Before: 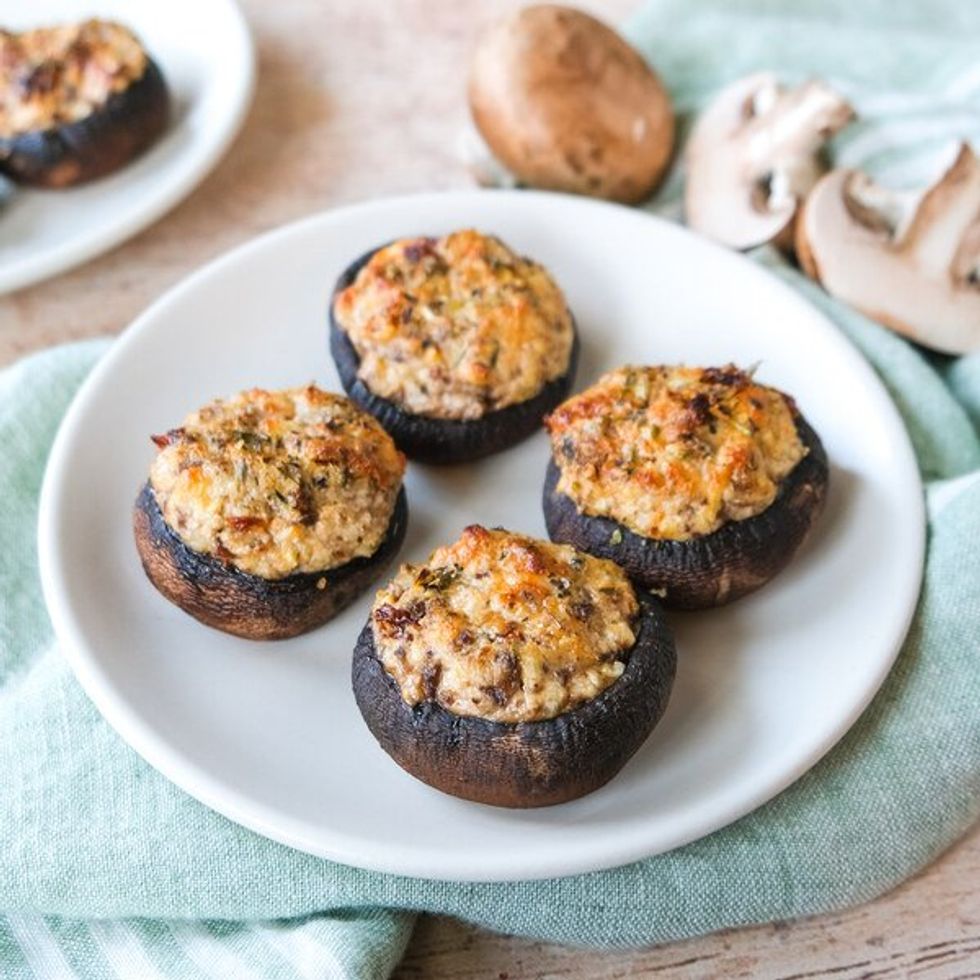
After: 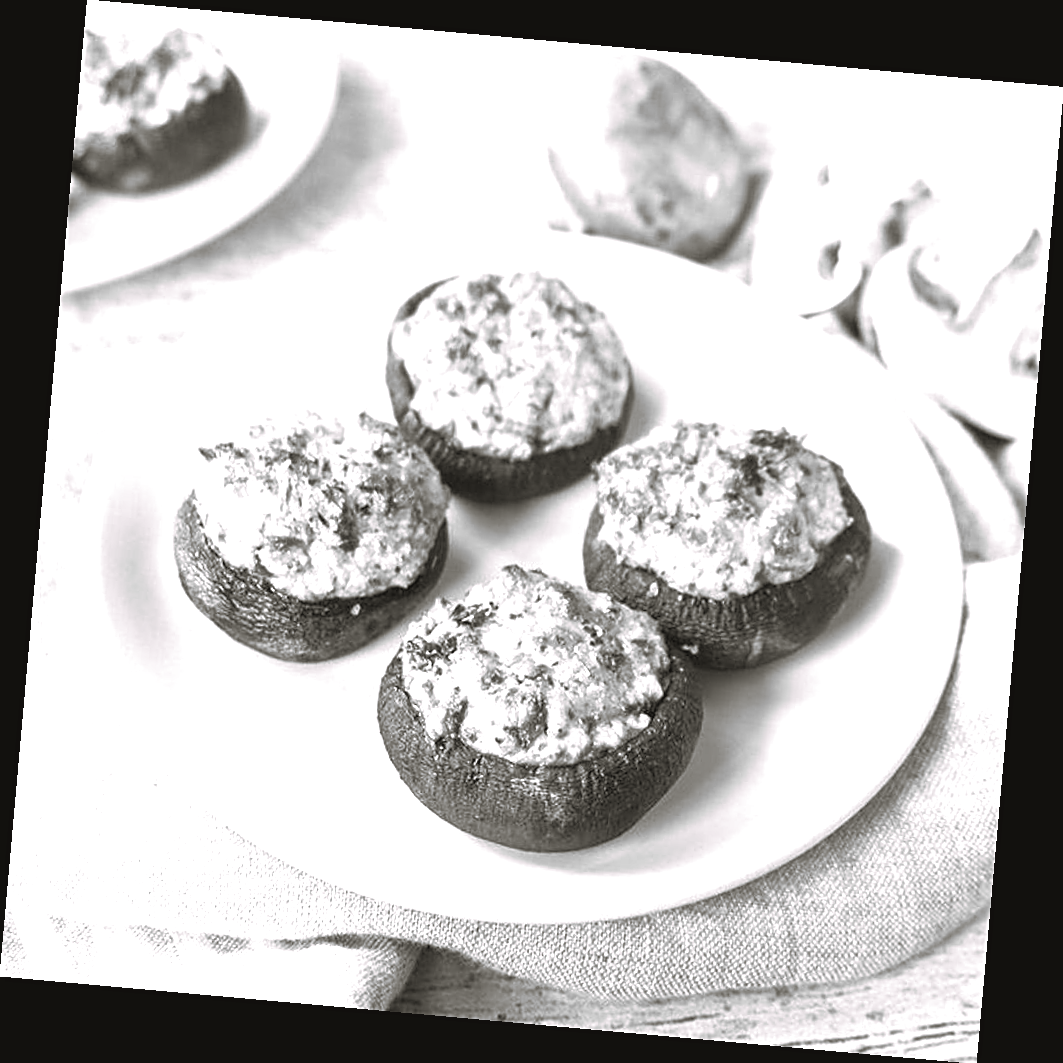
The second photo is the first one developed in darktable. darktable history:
split-toning: shadows › hue 46.8°, shadows › saturation 0.17, highlights › hue 316.8°, highlights › saturation 0.27, balance -51.82
sharpen: on, module defaults
tone curve: curves: ch0 [(0, 0.042) (0.129, 0.18) (0.501, 0.497) (1, 1)], color space Lab, linked channels, preserve colors none
color calibration: illuminant as shot in camera, x 0.383, y 0.38, temperature 3949.15 K, gamut compression 1.66
rotate and perspective: rotation 5.12°, automatic cropping off
exposure: black level correction 0, exposure 1.1 EV, compensate exposure bias true, compensate highlight preservation false
monochrome: on, module defaults
